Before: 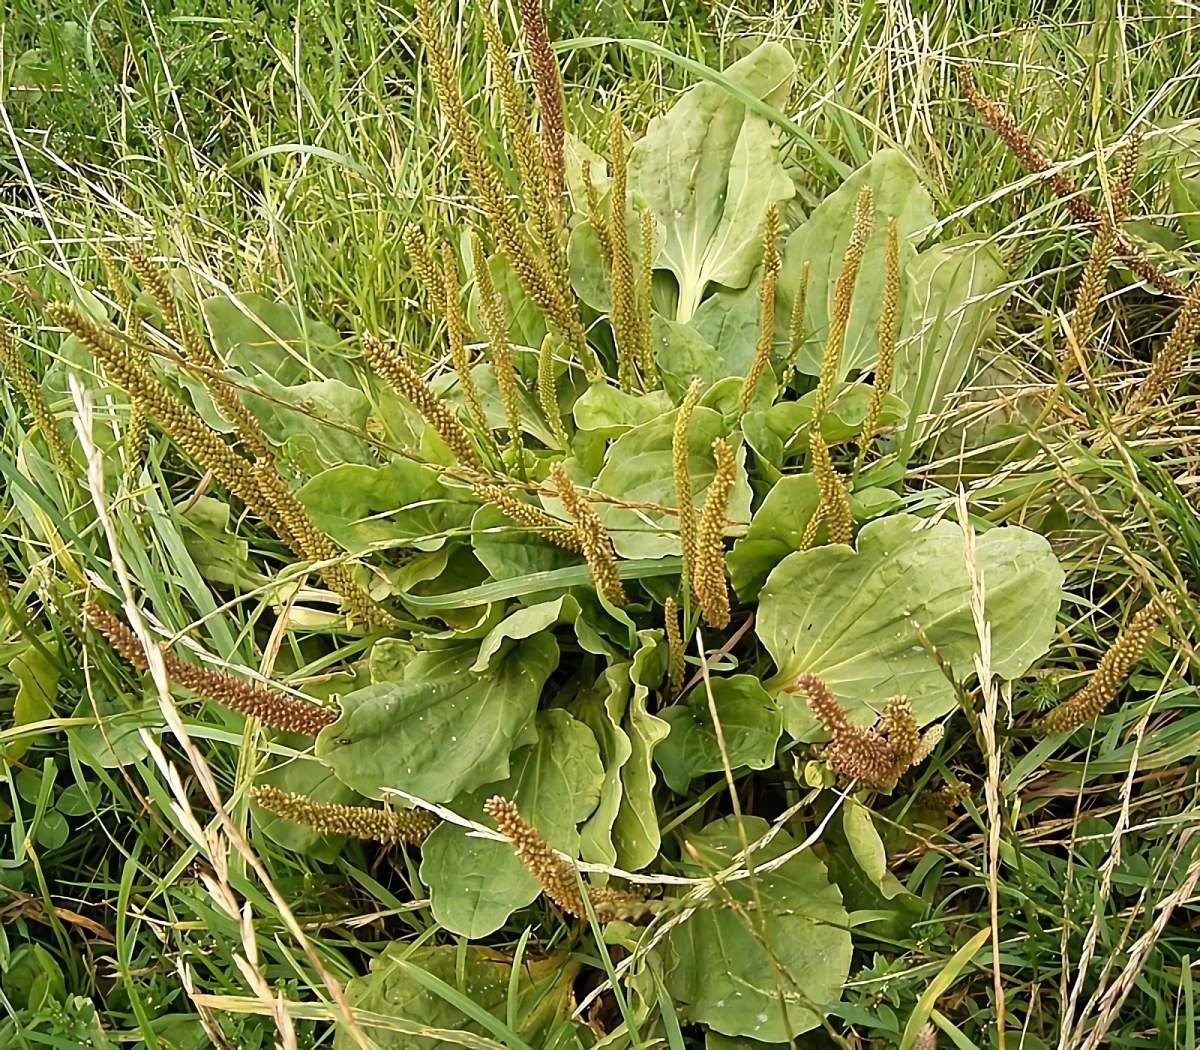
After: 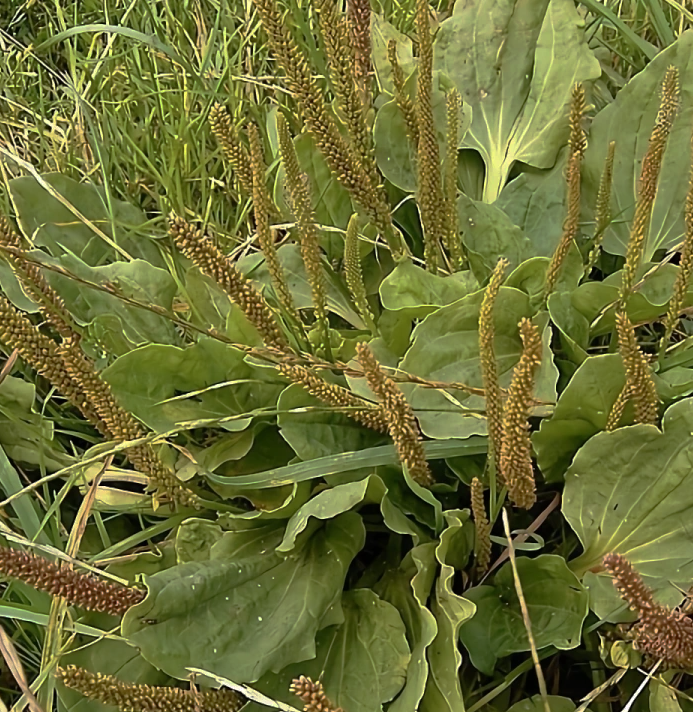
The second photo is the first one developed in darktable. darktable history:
crop: left 16.202%, top 11.435%, right 26.029%, bottom 20.749%
base curve: curves: ch0 [(0, 0) (0.826, 0.587) (1, 1)], preserve colors none
